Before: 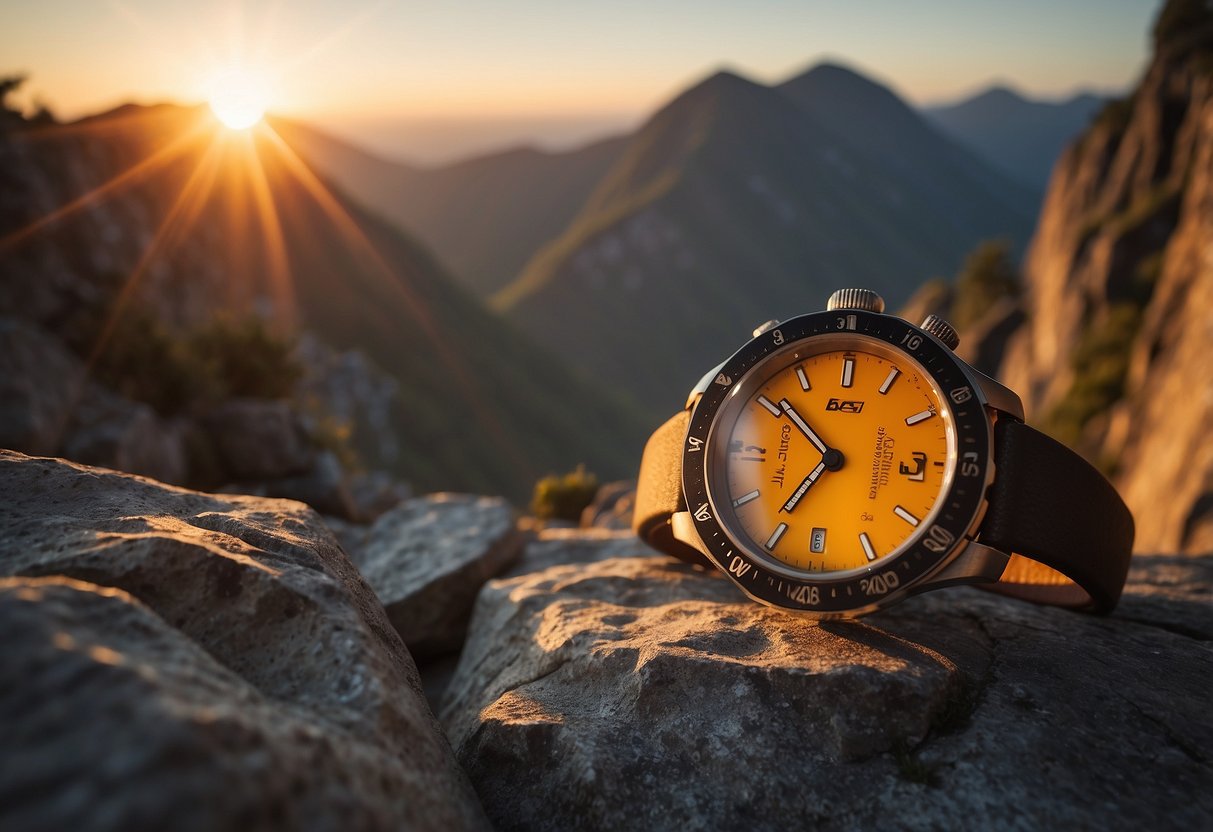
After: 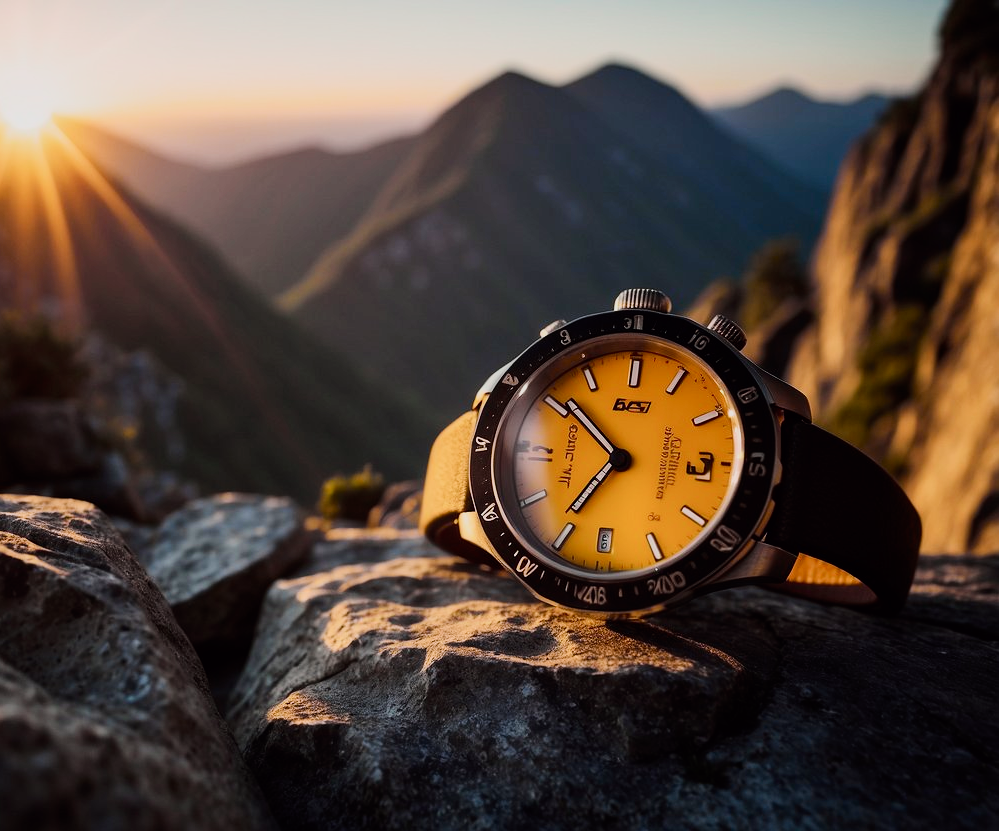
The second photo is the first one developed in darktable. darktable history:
filmic rgb: black relative exposure -7.32 EV, white relative exposure 5.09 EV, hardness 3.2
crop: left 17.582%, bottom 0.031%
tone curve: curves: ch0 [(0, 0.001) (0.139, 0.096) (0.311, 0.278) (0.495, 0.531) (0.718, 0.816) (0.841, 0.909) (1, 0.967)]; ch1 [(0, 0) (0.272, 0.249) (0.388, 0.385) (0.469, 0.456) (0.495, 0.497) (0.538, 0.554) (0.578, 0.605) (0.707, 0.778) (1, 1)]; ch2 [(0, 0) (0.125, 0.089) (0.353, 0.329) (0.443, 0.408) (0.502, 0.499) (0.557, 0.542) (0.608, 0.635) (1, 1)], color space Lab, independent channels, preserve colors none
color zones: curves: ch1 [(0.113, 0.438) (0.75, 0.5)]; ch2 [(0.12, 0.526) (0.75, 0.5)]
